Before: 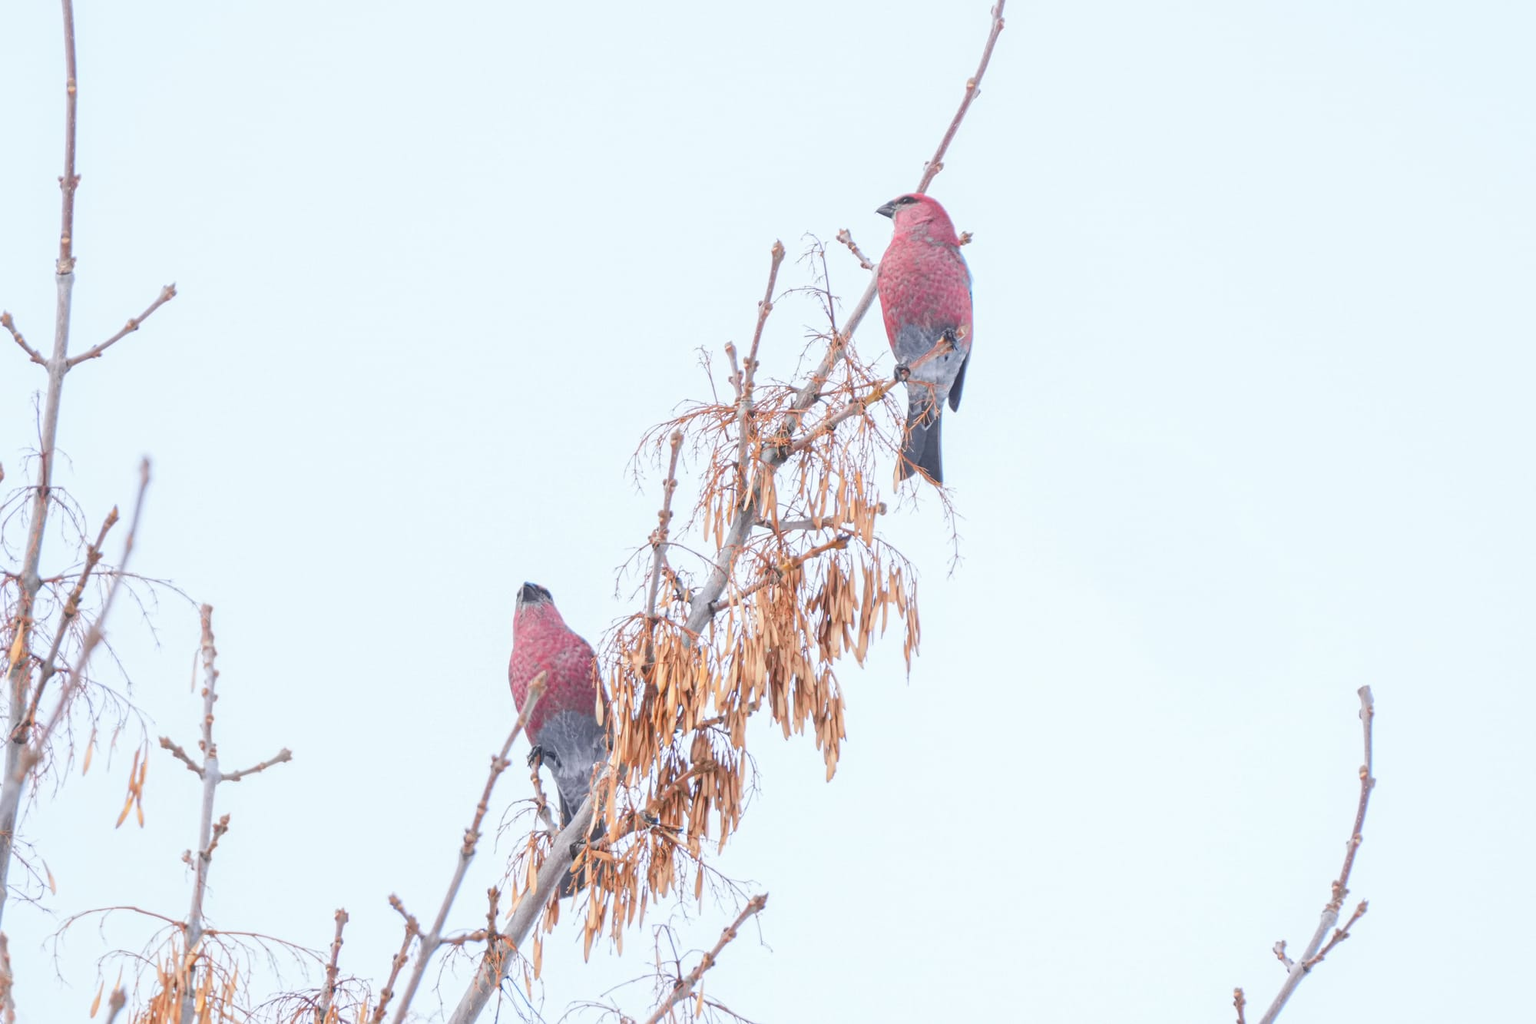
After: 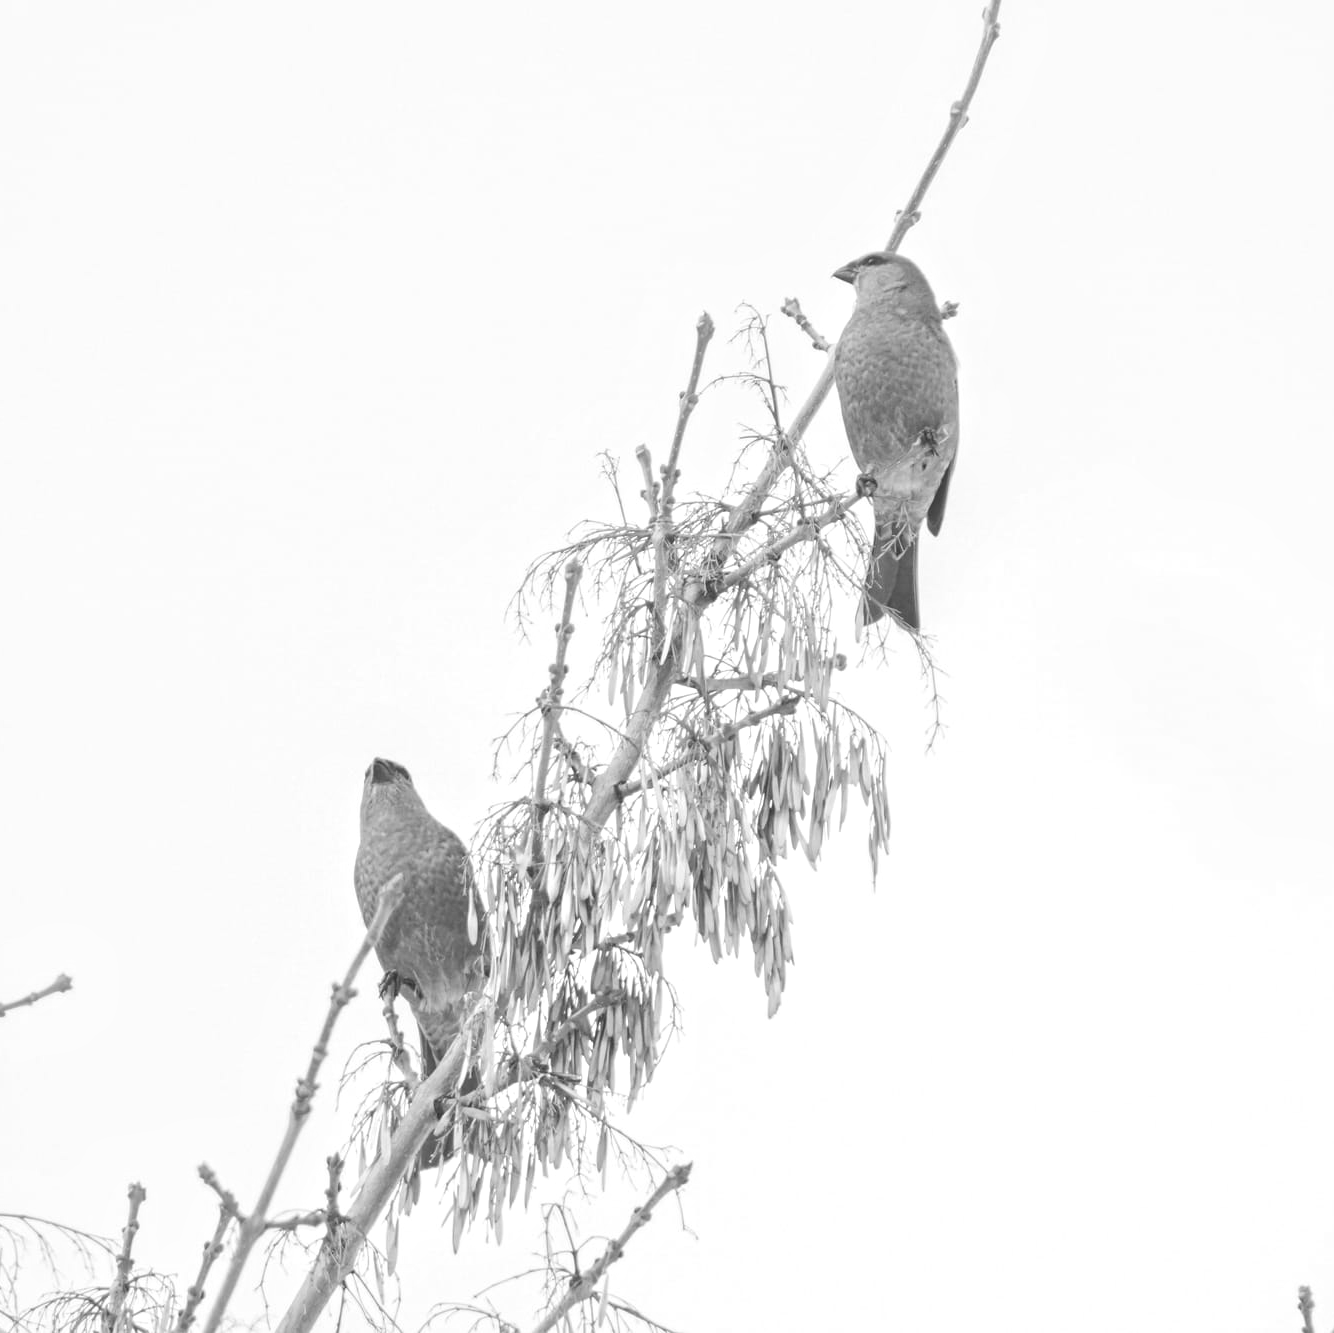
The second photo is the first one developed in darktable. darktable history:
crop and rotate: left 15.446%, right 17.836%
monochrome: a 26.22, b 42.67, size 0.8
exposure: black level correction 0.001, exposure 0.5 EV, compensate exposure bias true, compensate highlight preservation false
